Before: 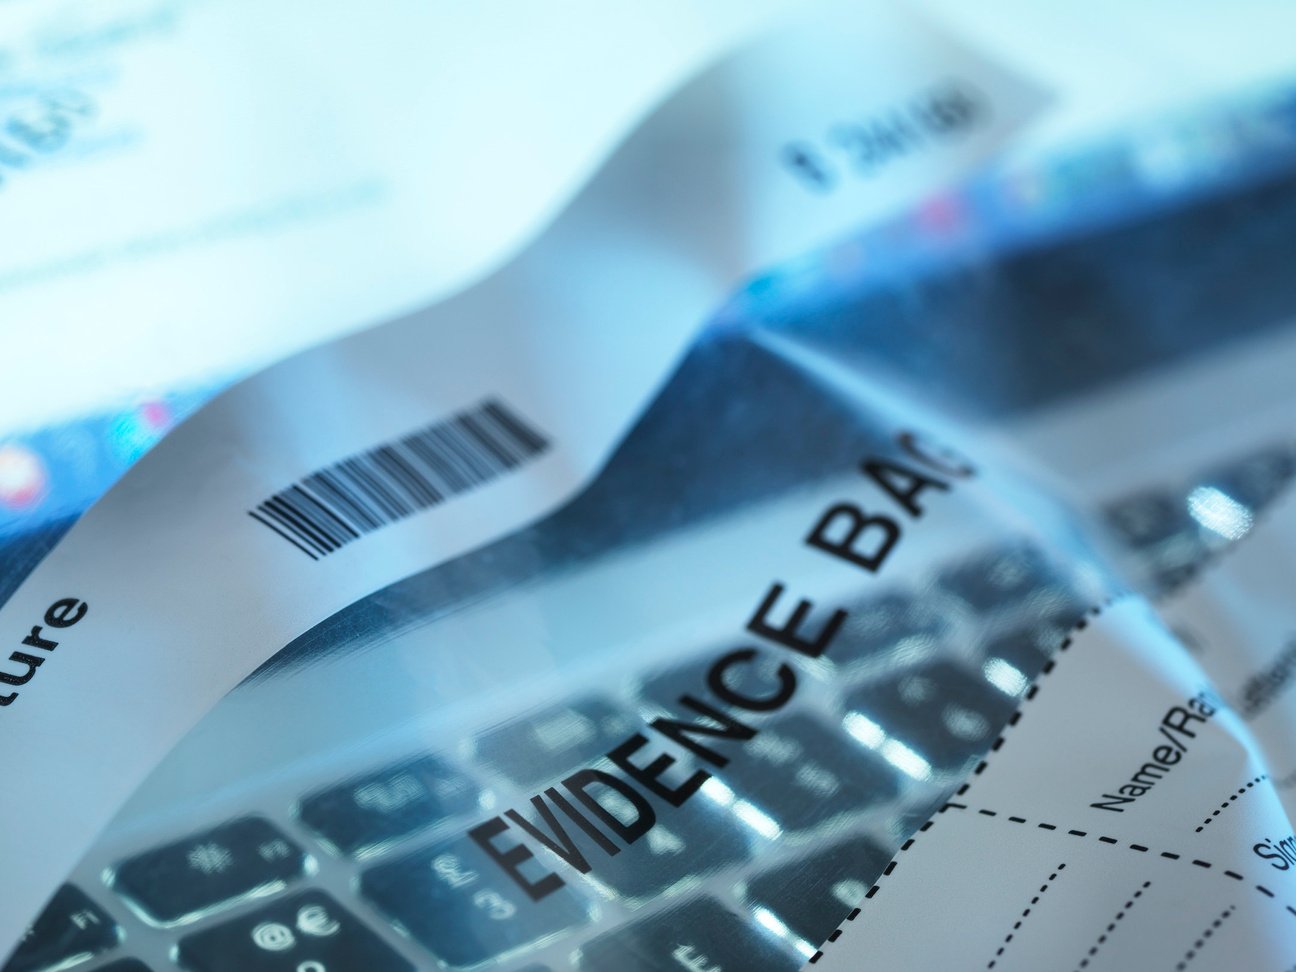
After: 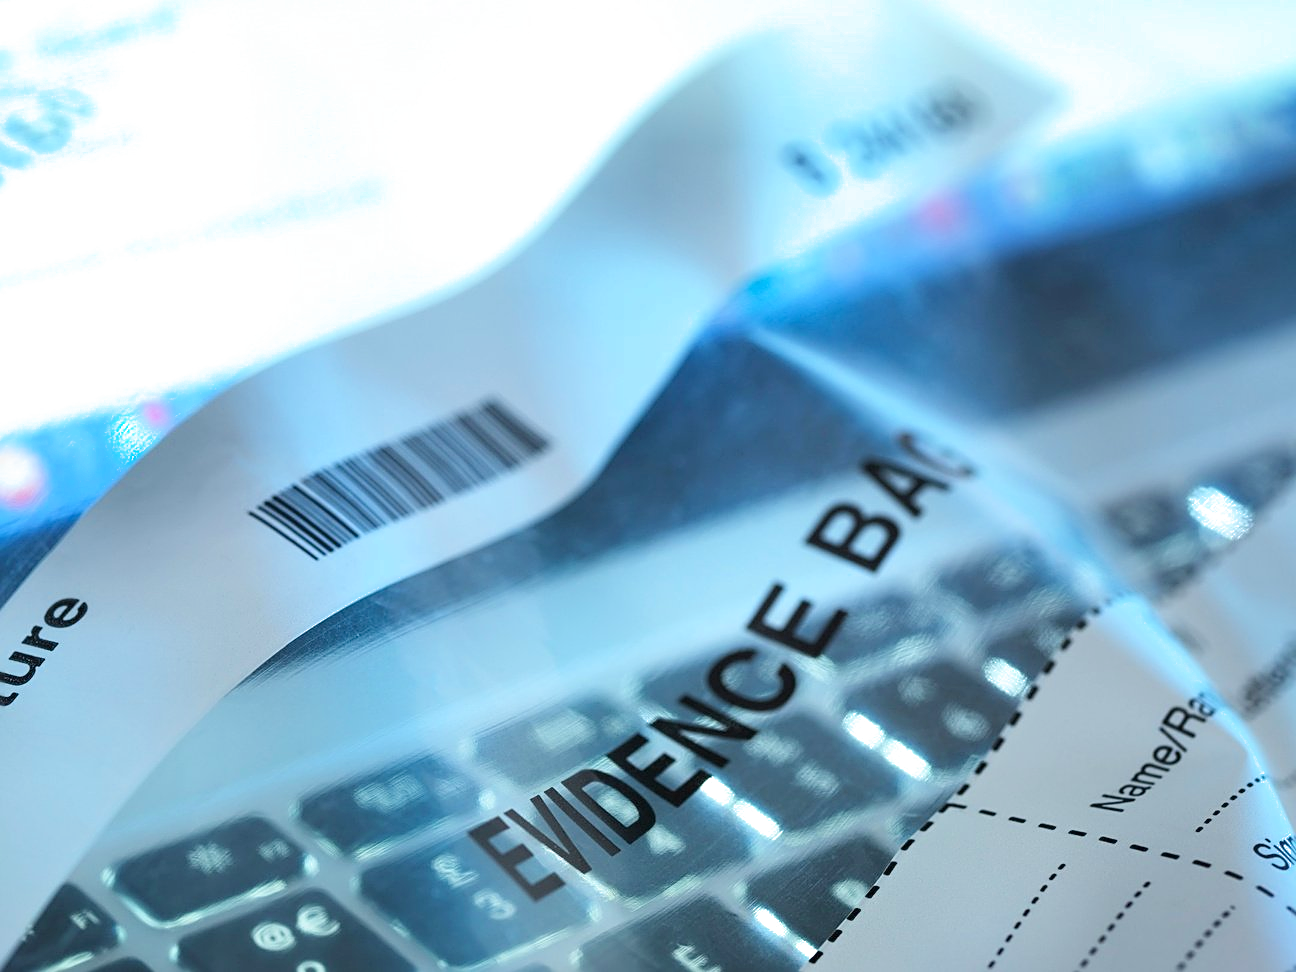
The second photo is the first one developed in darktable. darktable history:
sharpen: on, module defaults
filmic rgb: black relative exposure -15.09 EV, white relative exposure 3 EV, target black luminance 0%, hardness 9.24, latitude 98.14%, contrast 0.912, shadows ↔ highlights balance 0.396%, color science v5 (2021), contrast in shadows safe, contrast in highlights safe
exposure: black level correction 0, exposure 0.704 EV, compensate exposure bias true, compensate highlight preservation false
